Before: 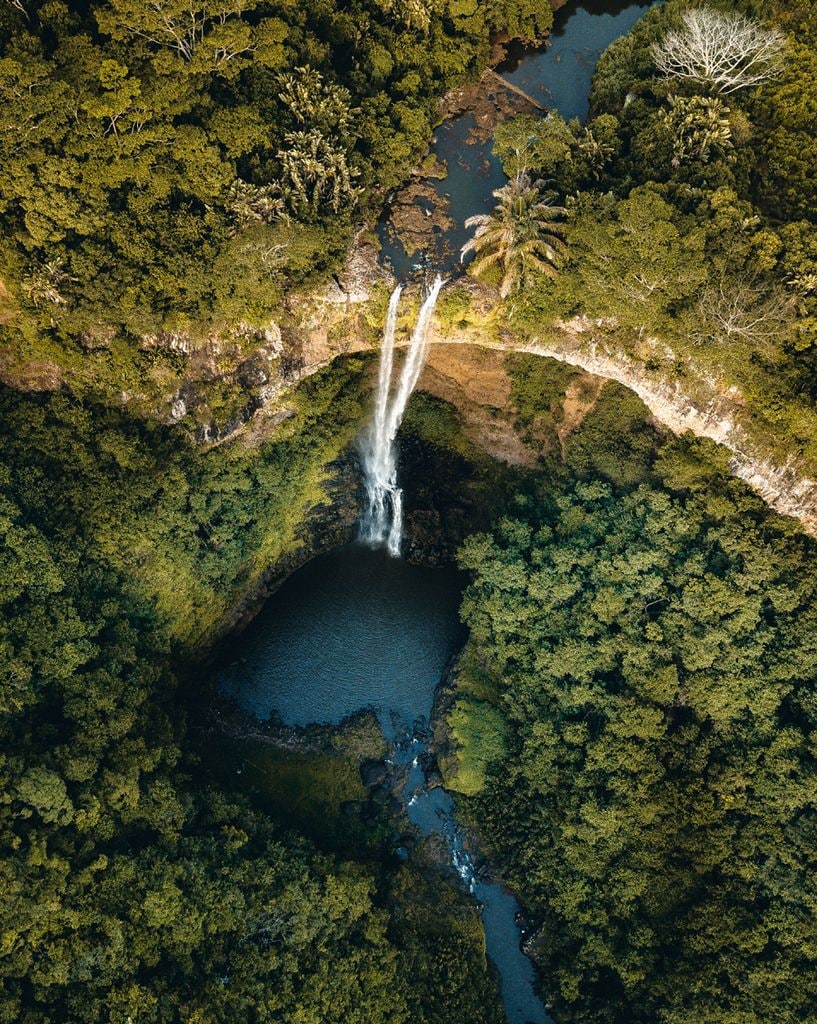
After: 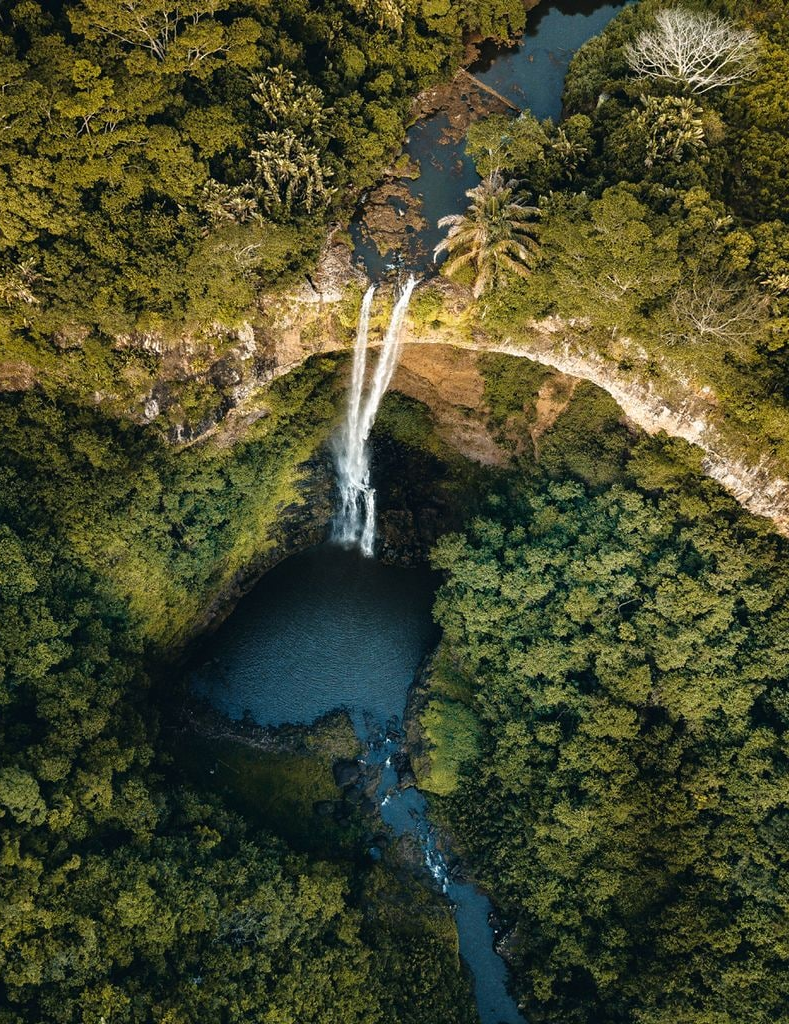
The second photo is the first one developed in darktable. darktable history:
crop and rotate: left 3.322%
